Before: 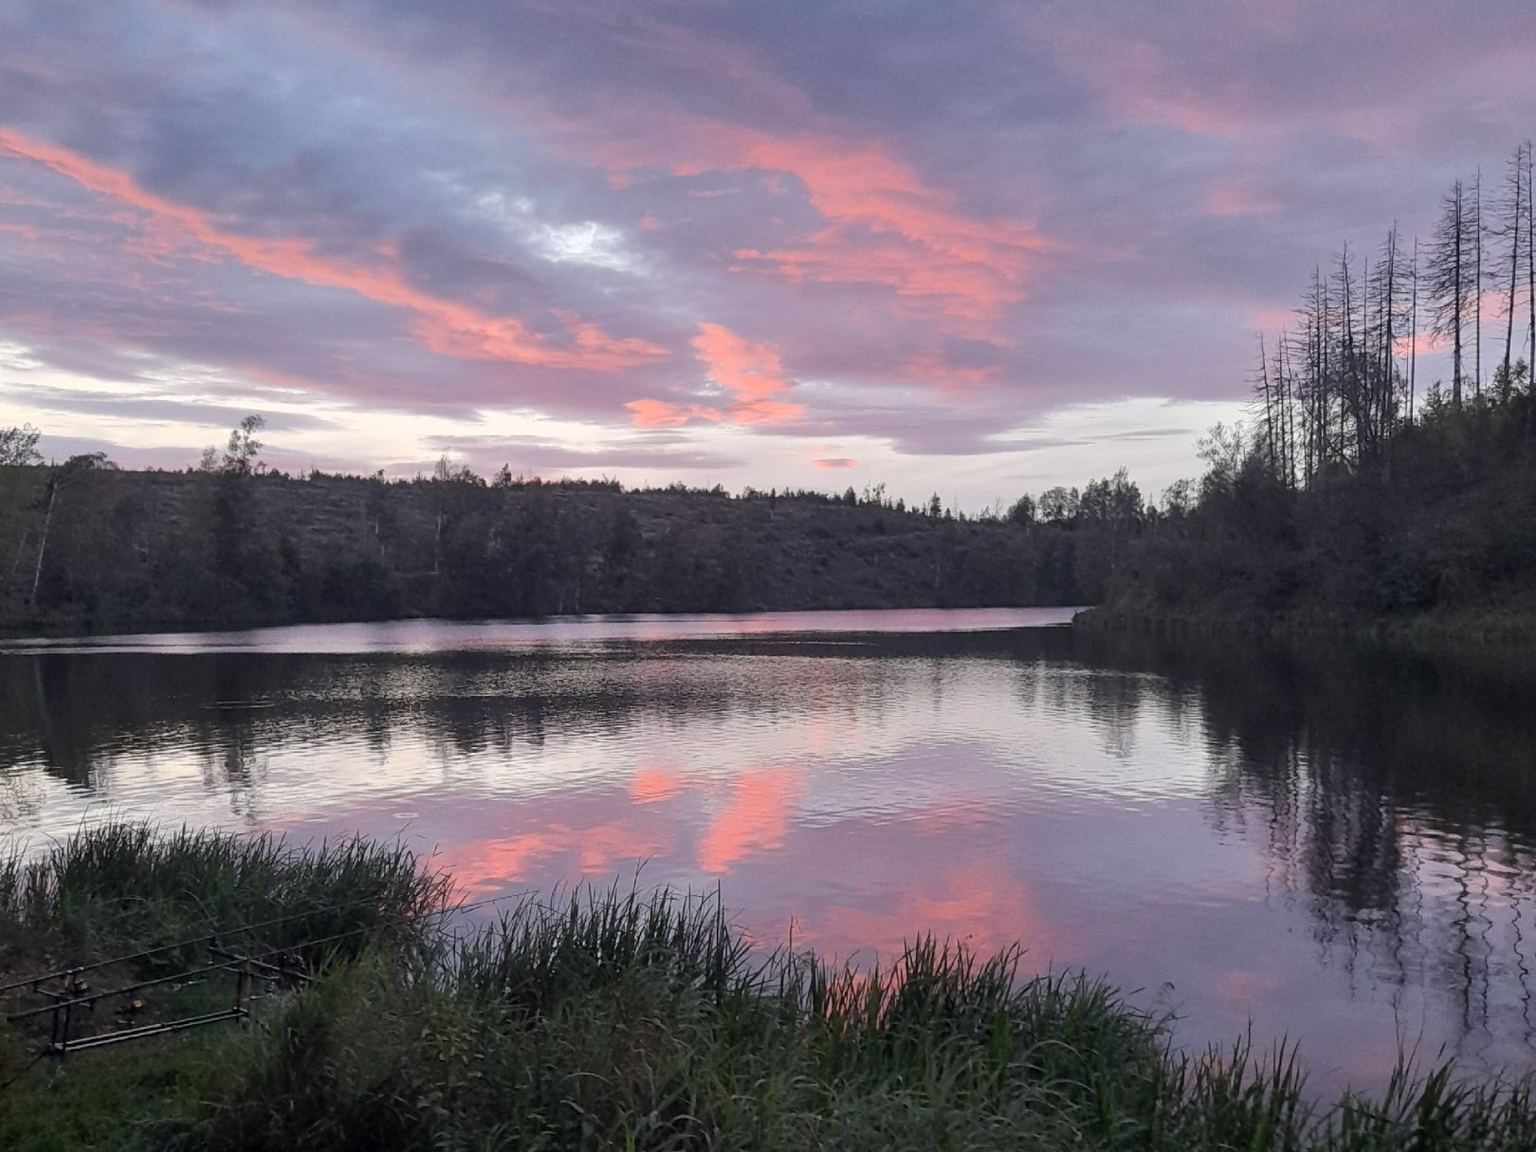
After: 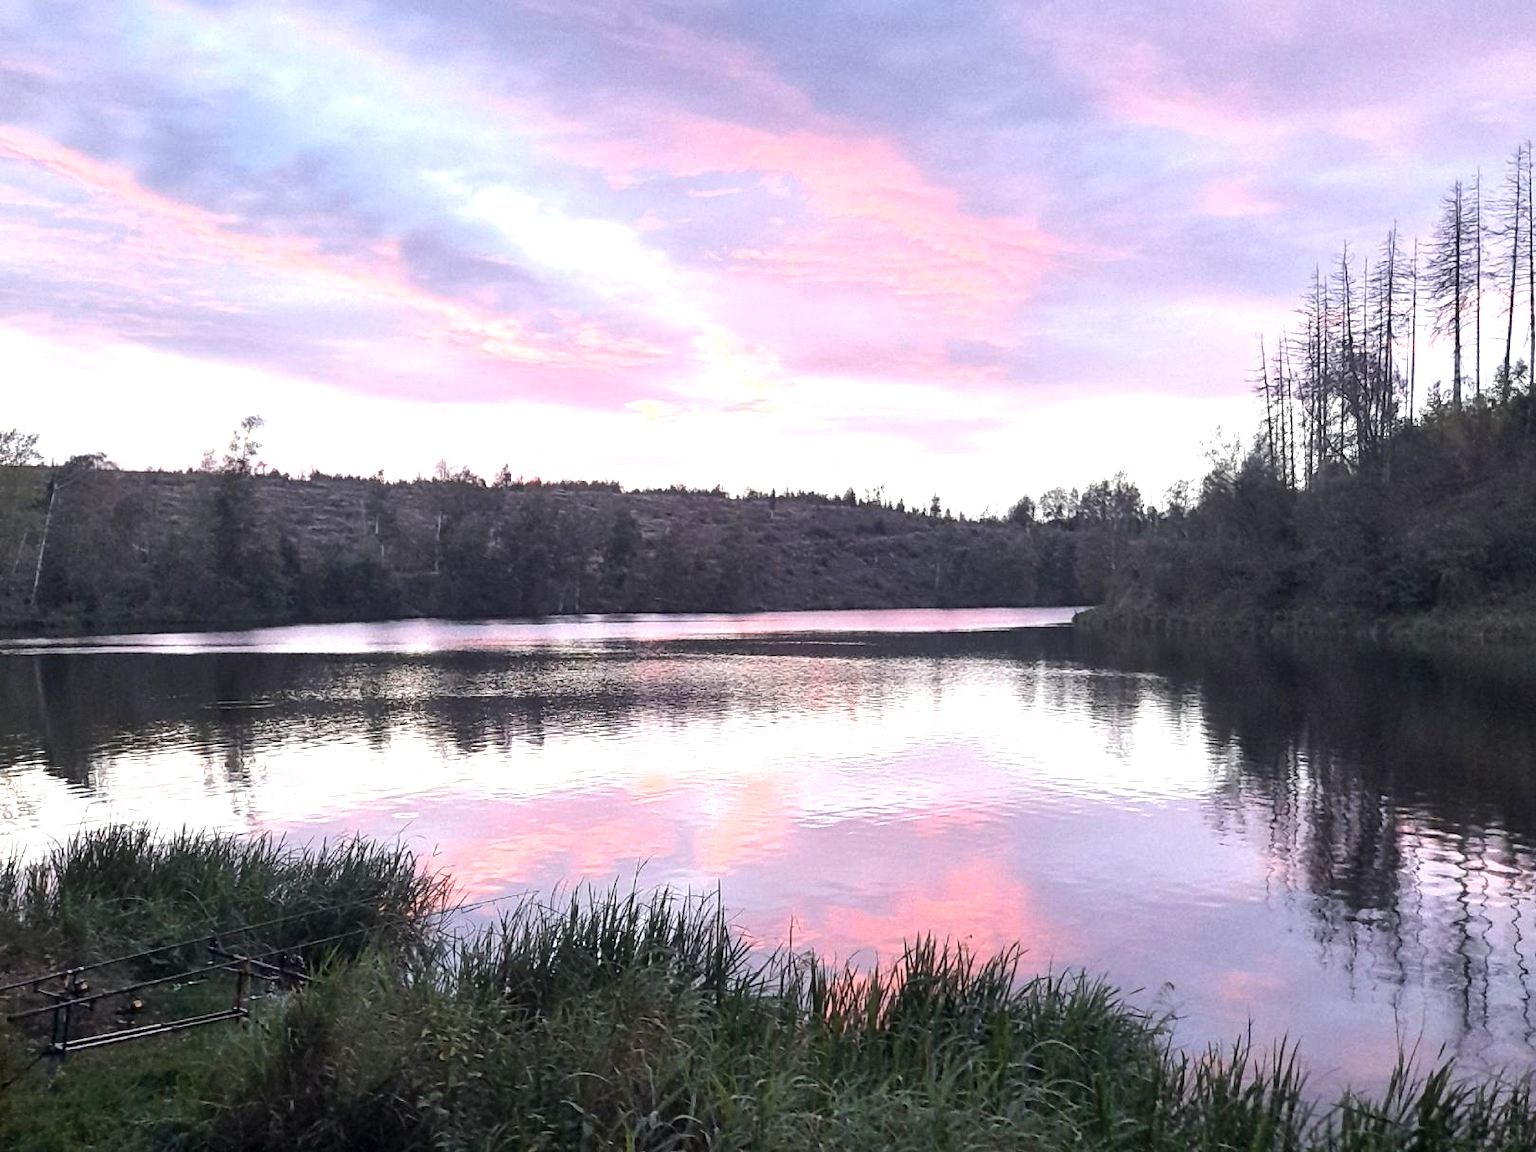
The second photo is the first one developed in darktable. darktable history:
exposure: exposure 0.95 EV, compensate highlight preservation false
tone equalizer: -8 EV -0.417 EV, -7 EV -0.389 EV, -6 EV -0.333 EV, -5 EV -0.222 EV, -3 EV 0.222 EV, -2 EV 0.333 EV, -1 EV 0.389 EV, +0 EV 0.417 EV, edges refinement/feathering 500, mask exposure compensation -1.57 EV, preserve details no
